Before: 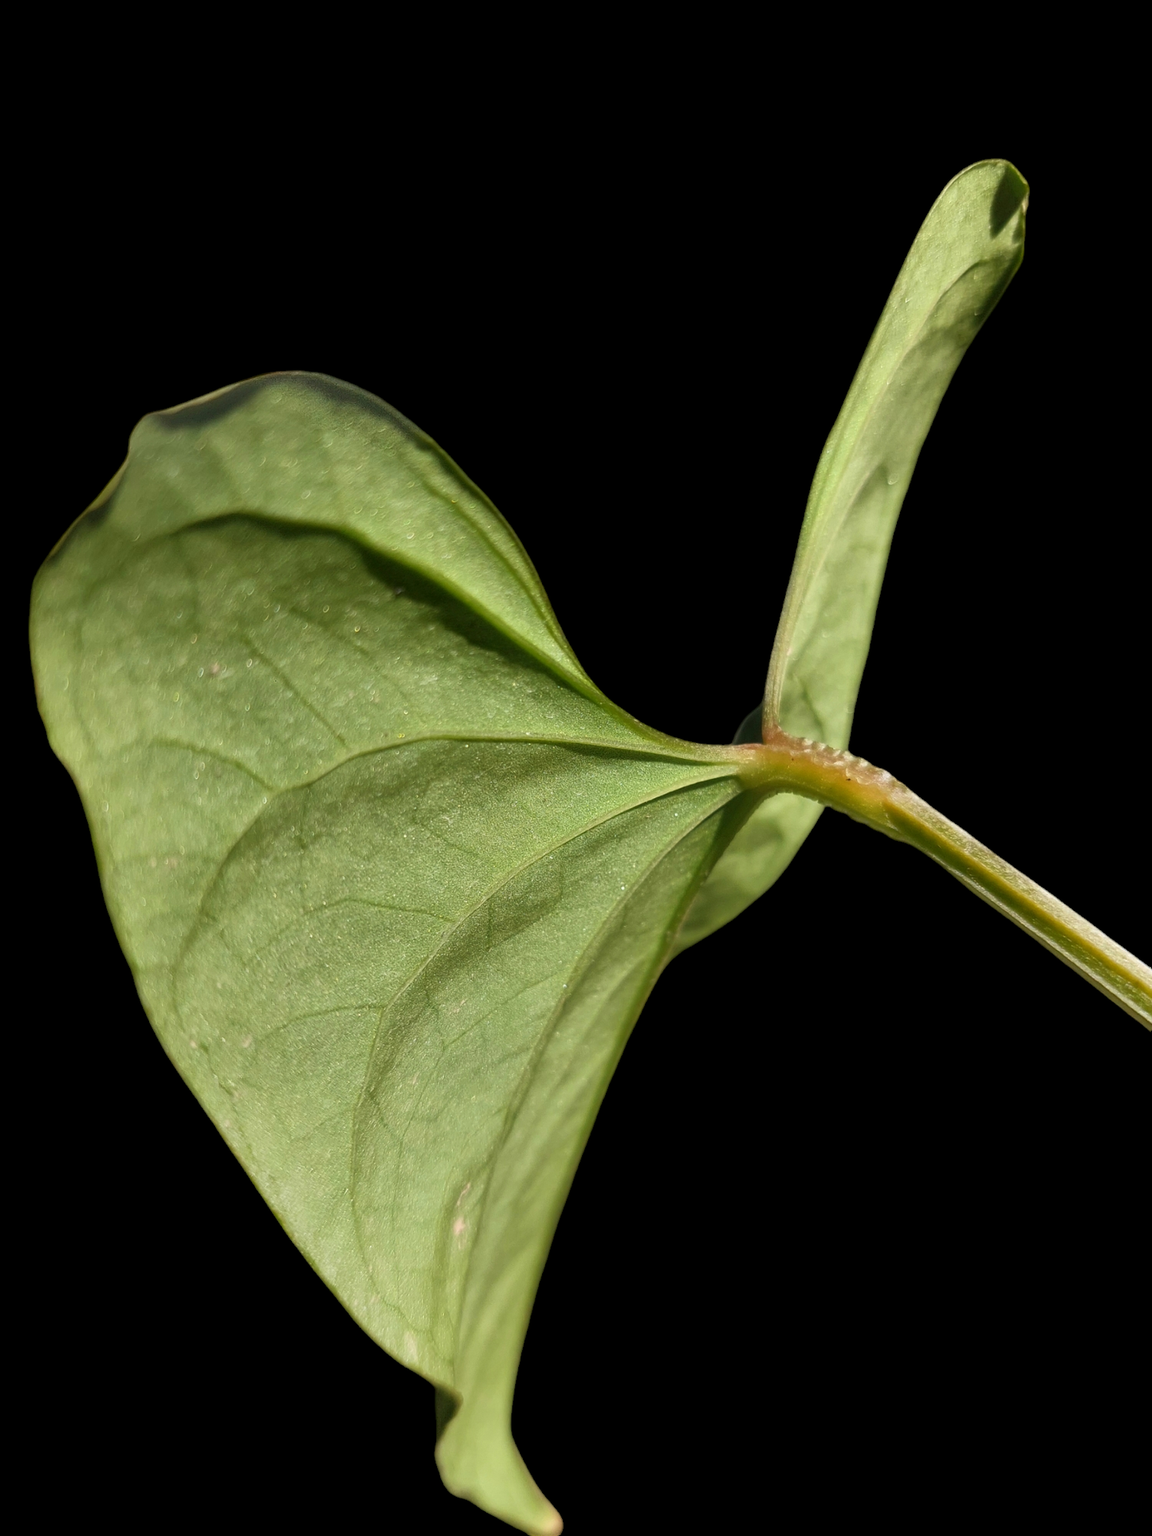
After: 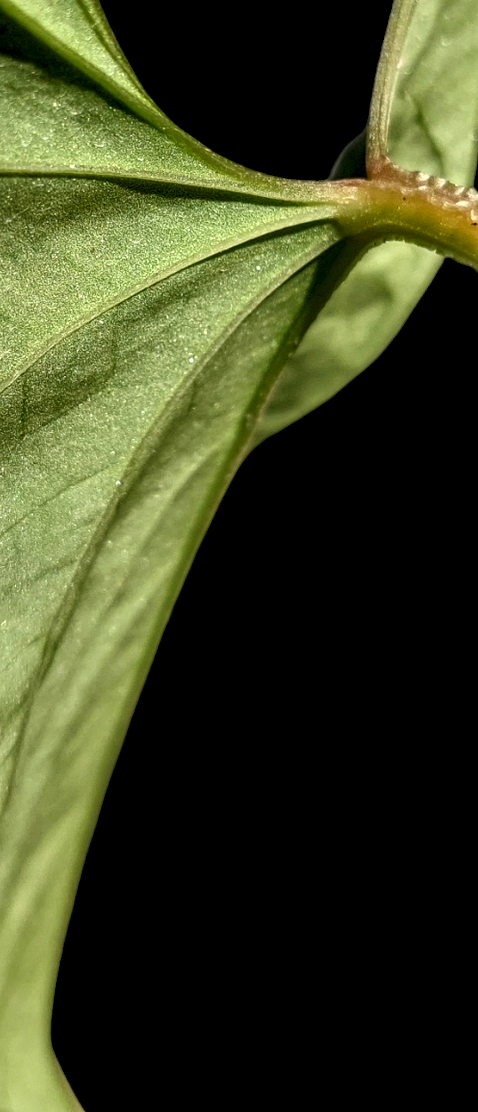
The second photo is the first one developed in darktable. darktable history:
crop: left 40.878%, top 39.176%, right 25.993%, bottom 3.081%
local contrast: highlights 19%, detail 186%
tone equalizer: on, module defaults
